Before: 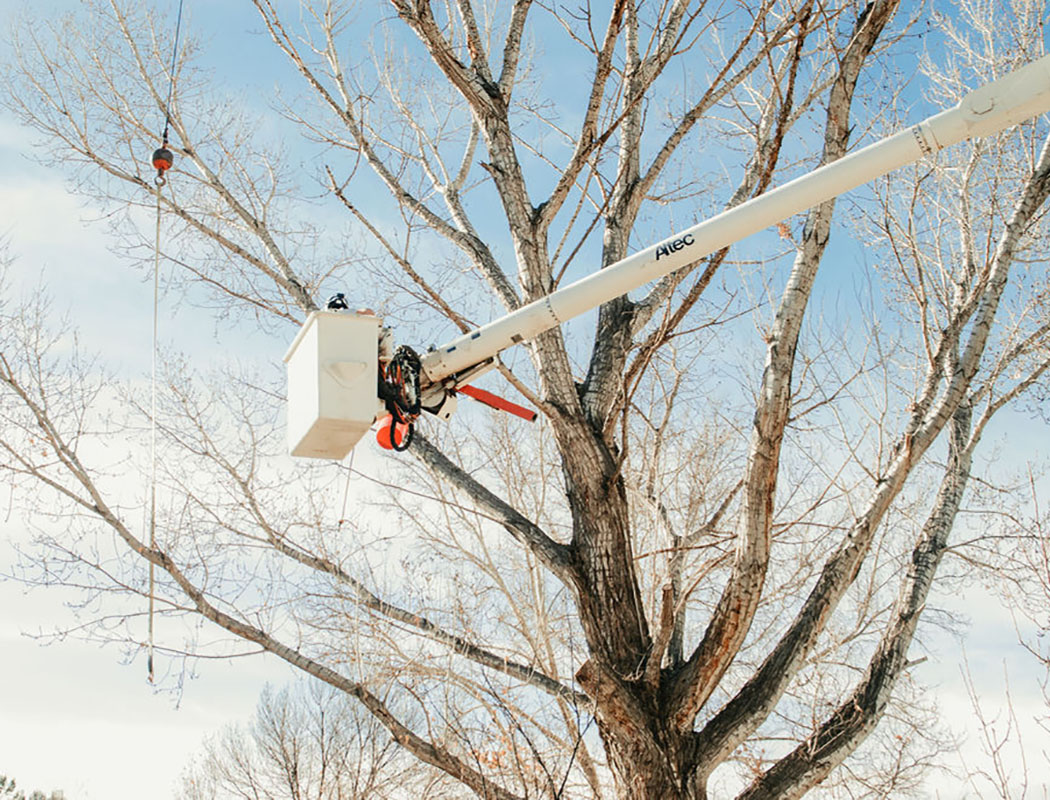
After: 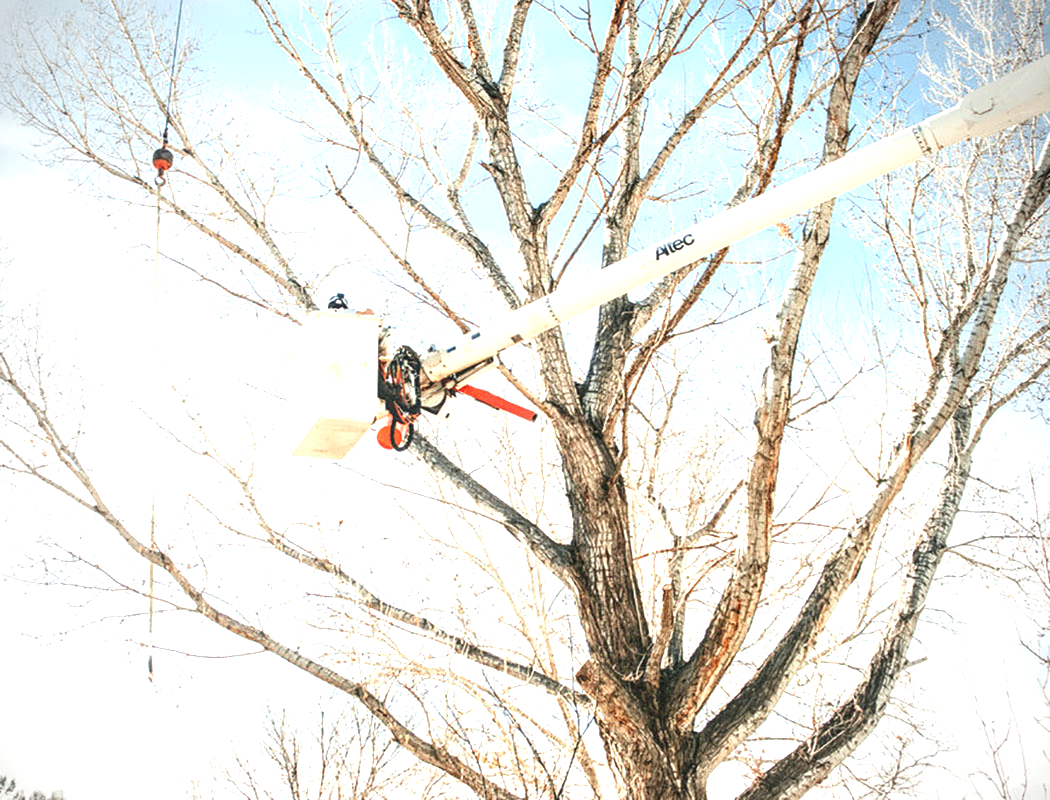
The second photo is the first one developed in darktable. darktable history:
exposure: black level correction -0.002, exposure 1.115 EV, compensate highlight preservation false
local contrast: on, module defaults
vignetting: fall-off start 71.74%
